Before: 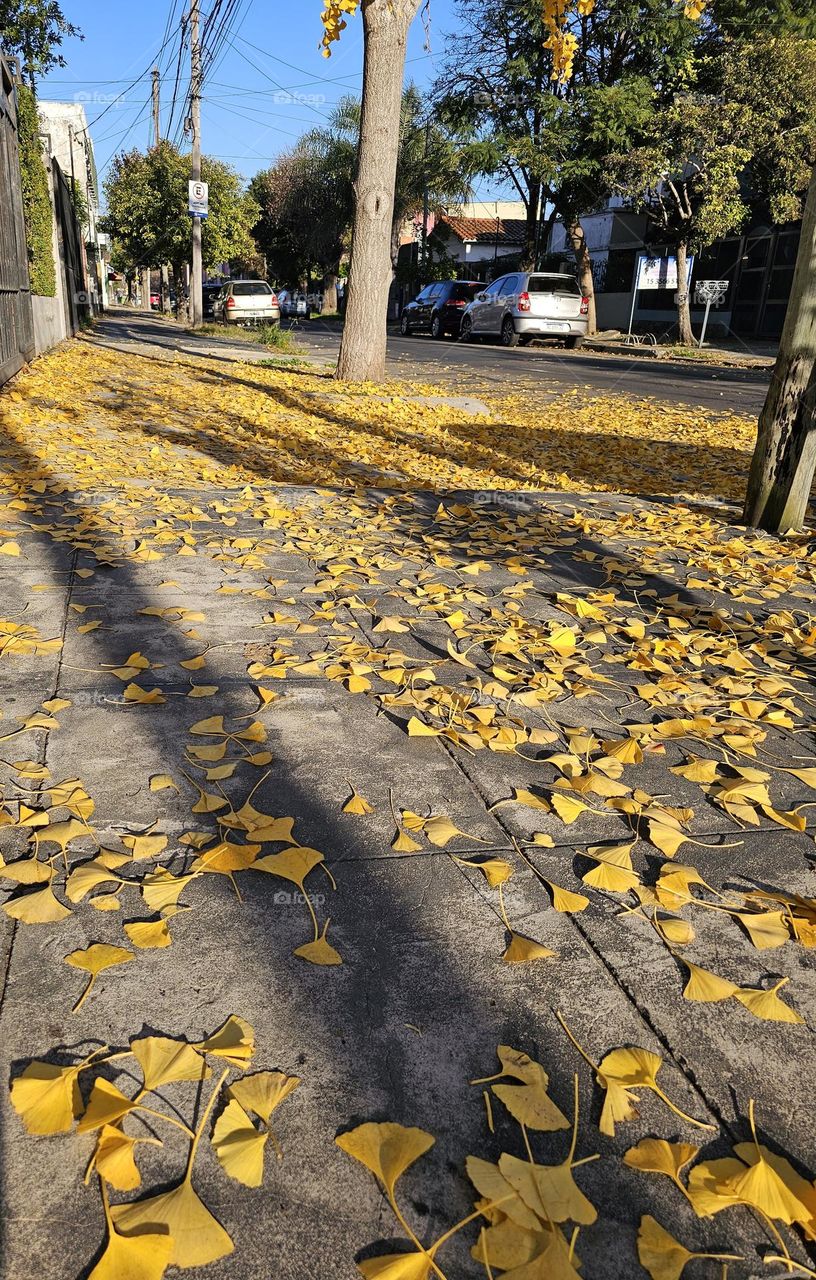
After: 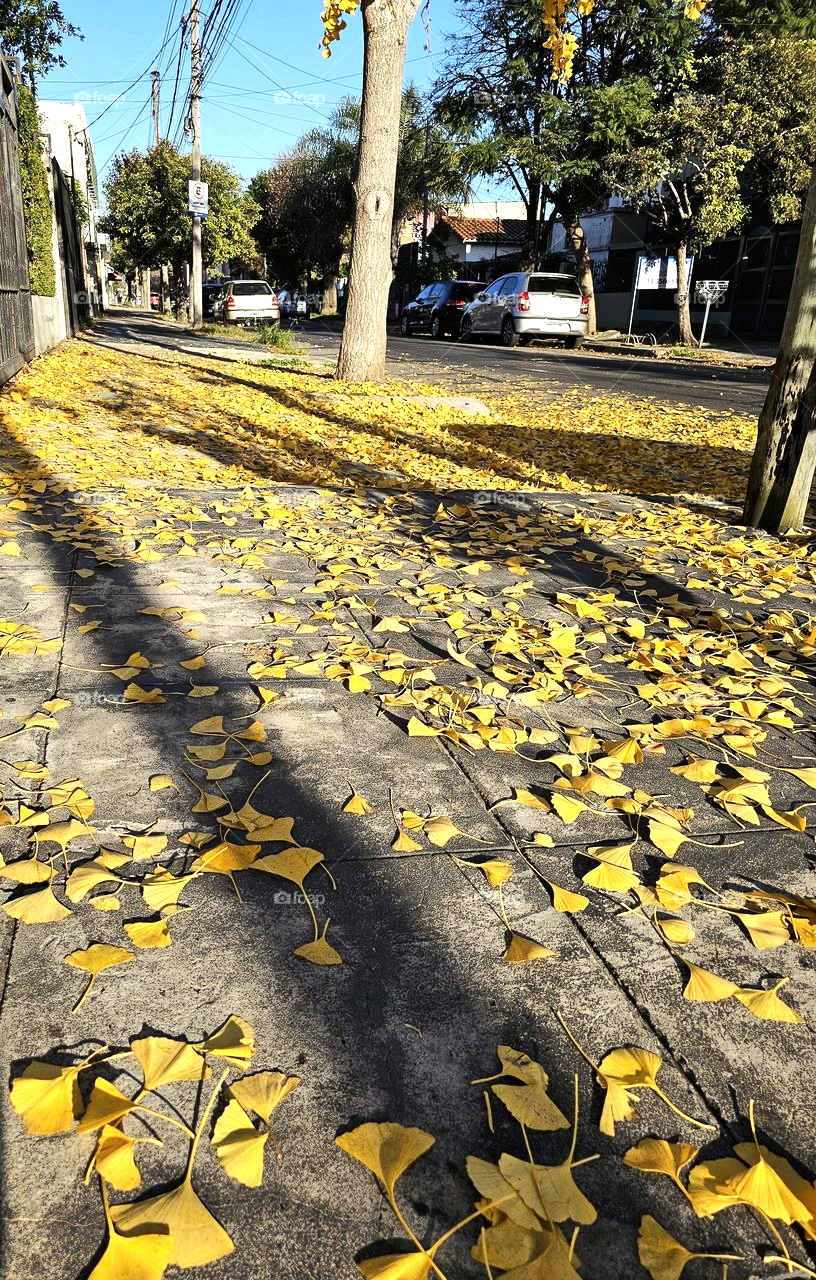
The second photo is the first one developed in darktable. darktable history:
color correction: highlights a* -2.63, highlights b* 2.61
exposure: compensate highlight preservation false
tone equalizer: -8 EV -0.765 EV, -7 EV -0.672 EV, -6 EV -0.606 EV, -5 EV -0.399 EV, -3 EV 0.404 EV, -2 EV 0.6 EV, -1 EV 0.694 EV, +0 EV 0.731 EV, edges refinement/feathering 500, mask exposure compensation -1.57 EV, preserve details no
